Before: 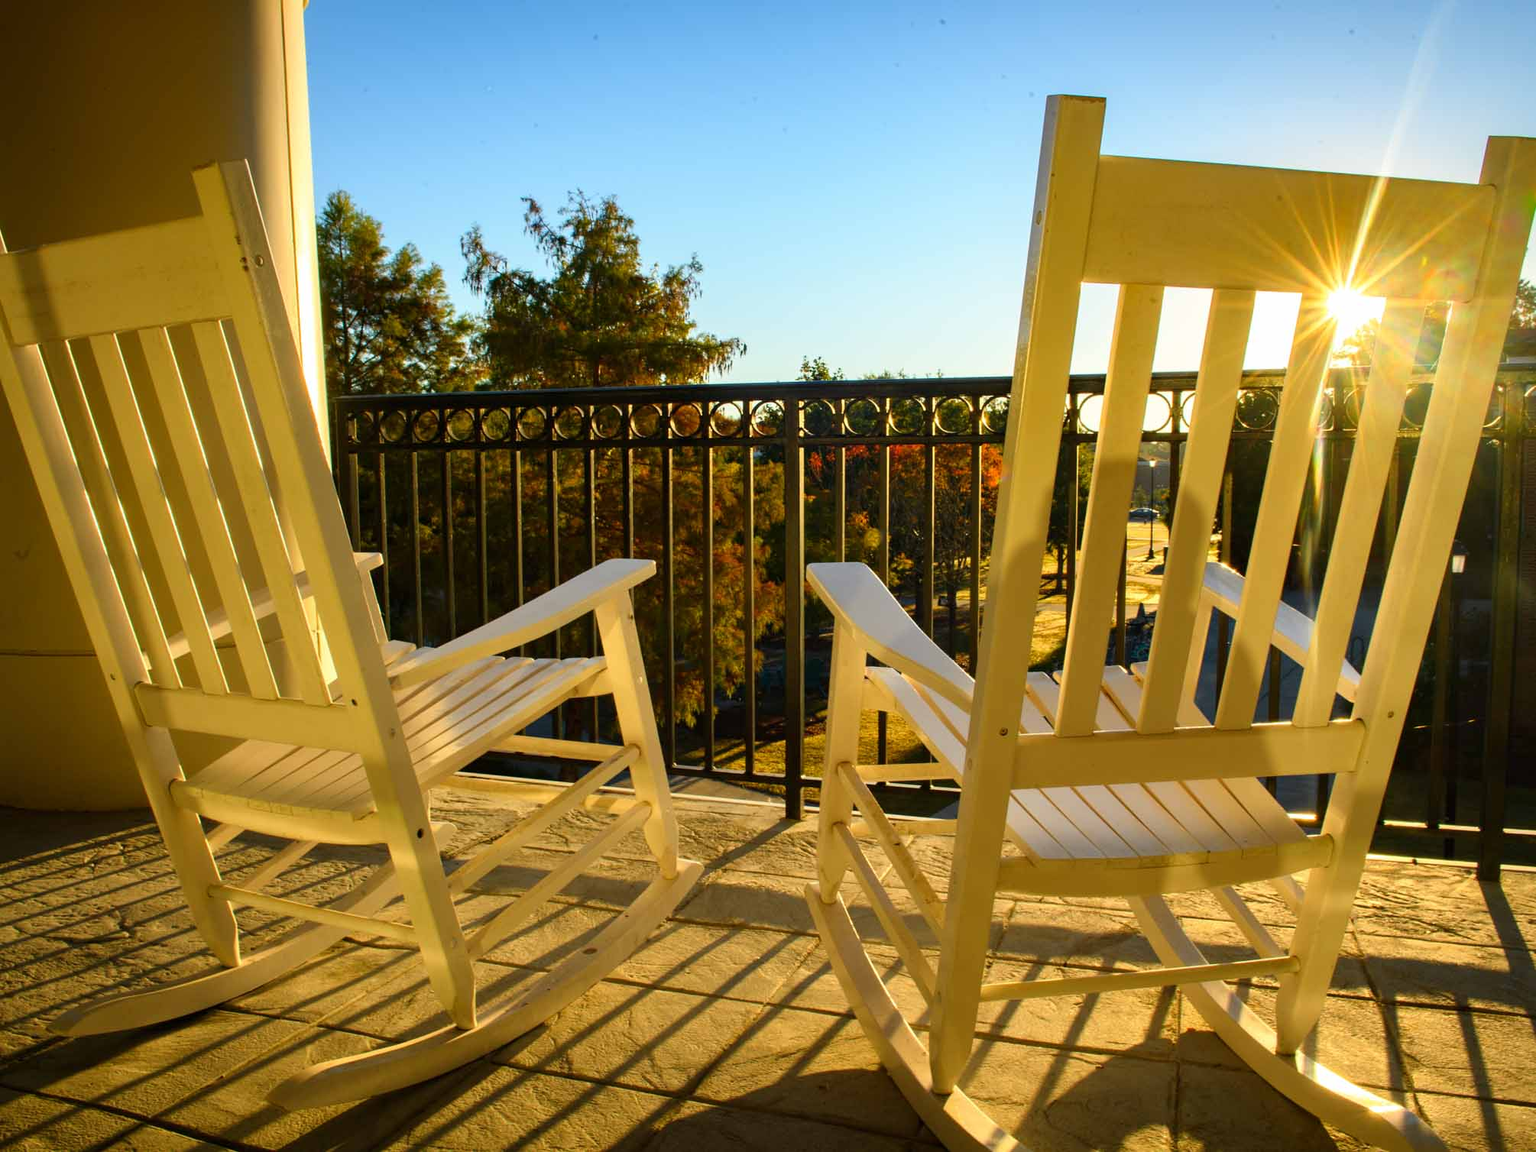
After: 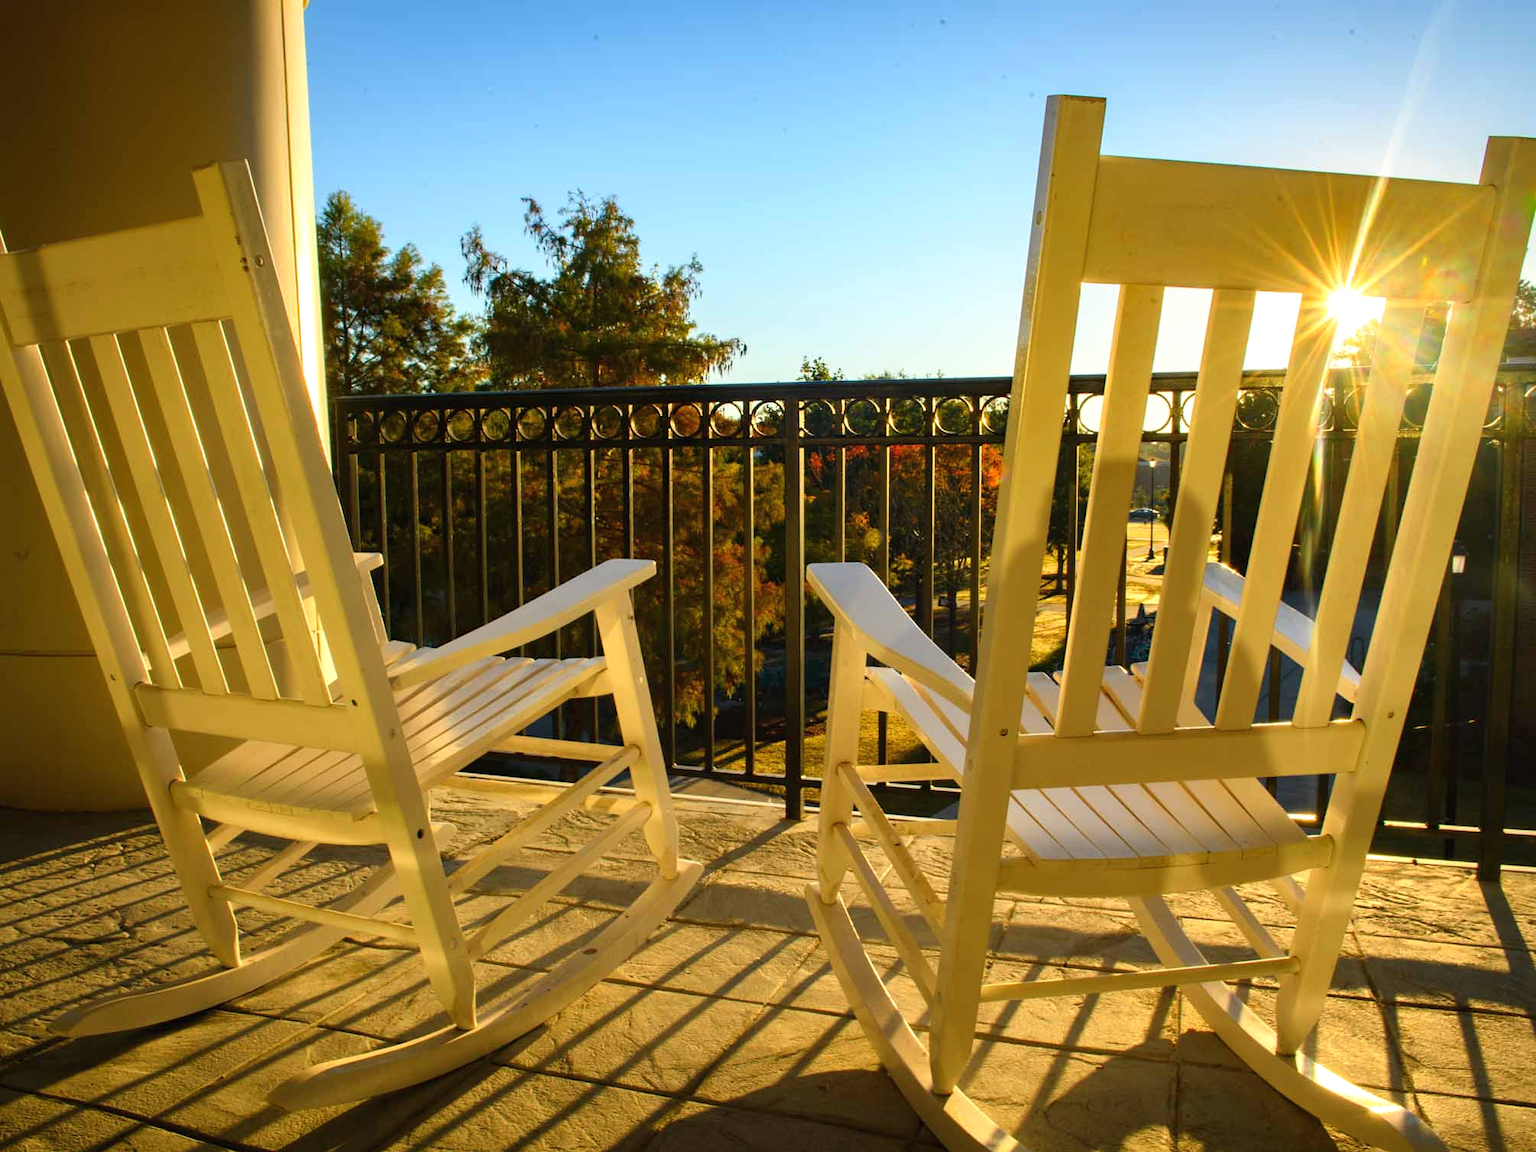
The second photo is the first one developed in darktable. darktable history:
tone equalizer: on, module defaults
exposure: black level correction -0.001, exposure 0.08 EV, compensate highlight preservation false
